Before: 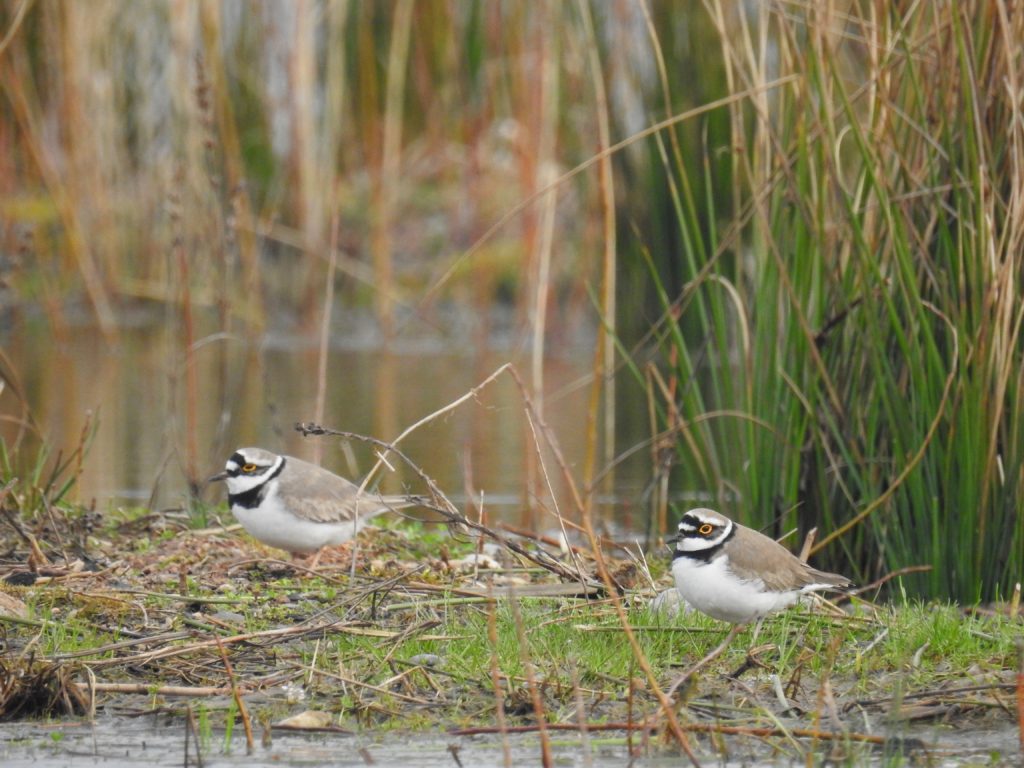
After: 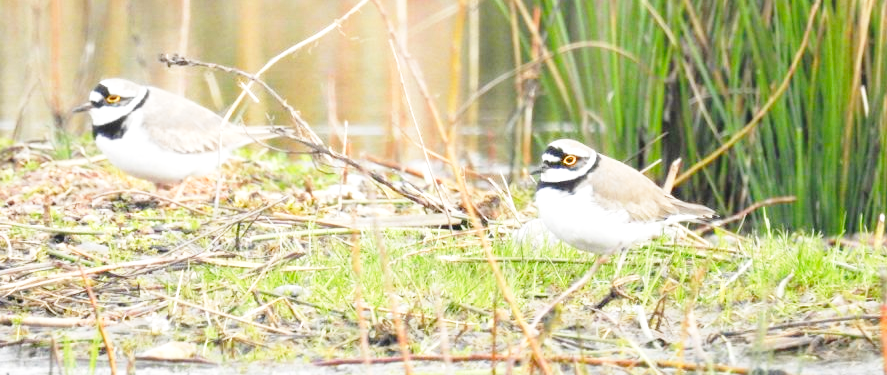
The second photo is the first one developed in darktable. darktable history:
exposure: black level correction 0, exposure 0.9 EV, compensate exposure bias true, compensate highlight preservation false
base curve: curves: ch0 [(0, 0) (0.028, 0.03) (0.121, 0.232) (0.46, 0.748) (0.859, 0.968) (1, 1)], preserve colors none
crop and rotate: left 13.306%, top 48.129%, bottom 2.928%
